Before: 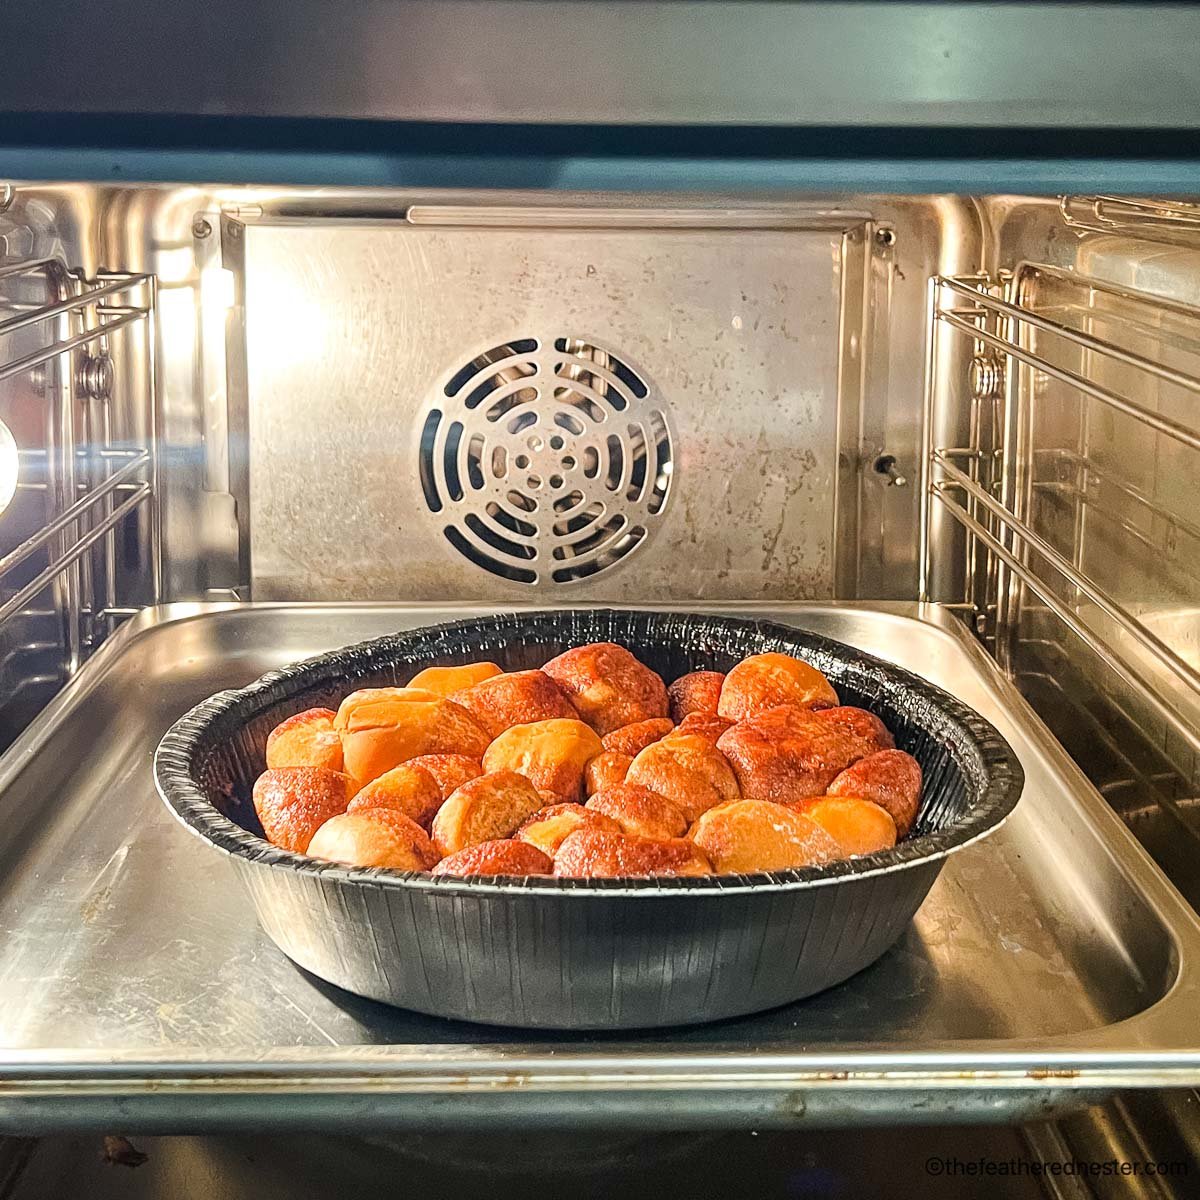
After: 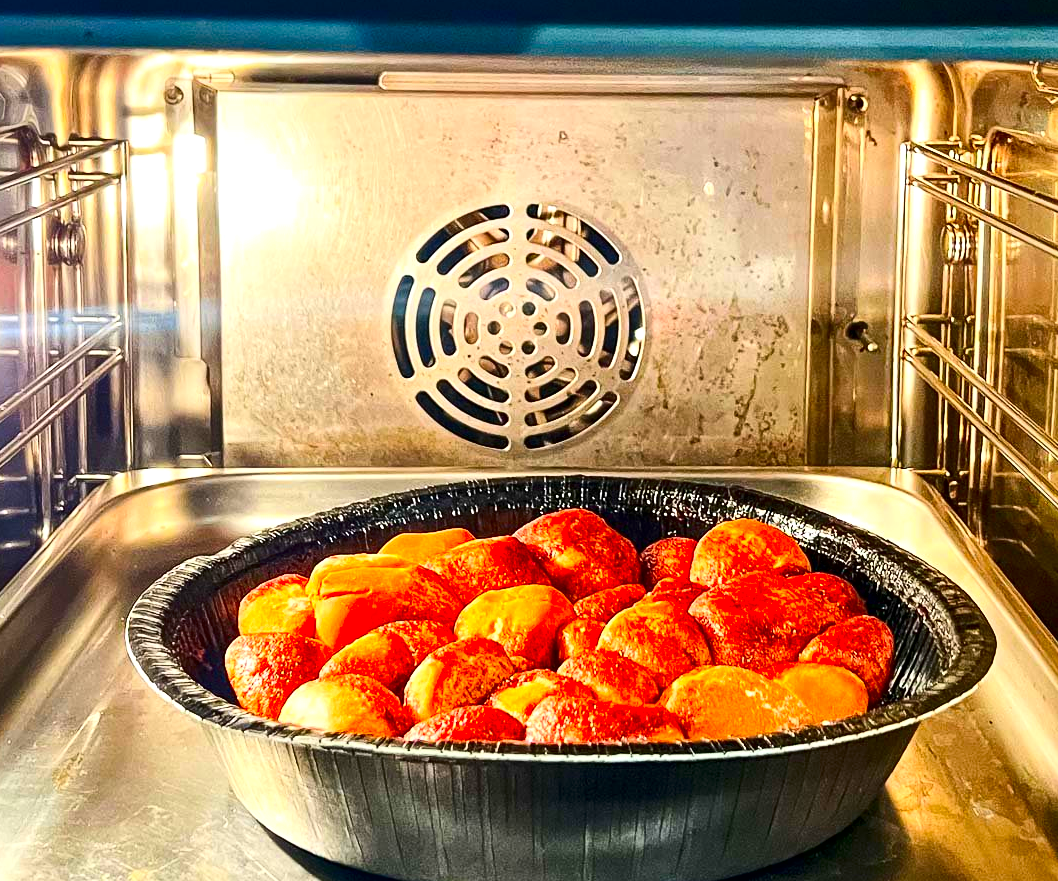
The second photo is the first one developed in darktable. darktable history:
crop and rotate: left 2.371%, top 11.235%, right 9.402%, bottom 15.294%
contrast brightness saturation: contrast 0.255, brightness 0.015, saturation 0.888
local contrast: mode bilateral grid, contrast 25, coarseness 61, detail 151%, midtone range 0.2
